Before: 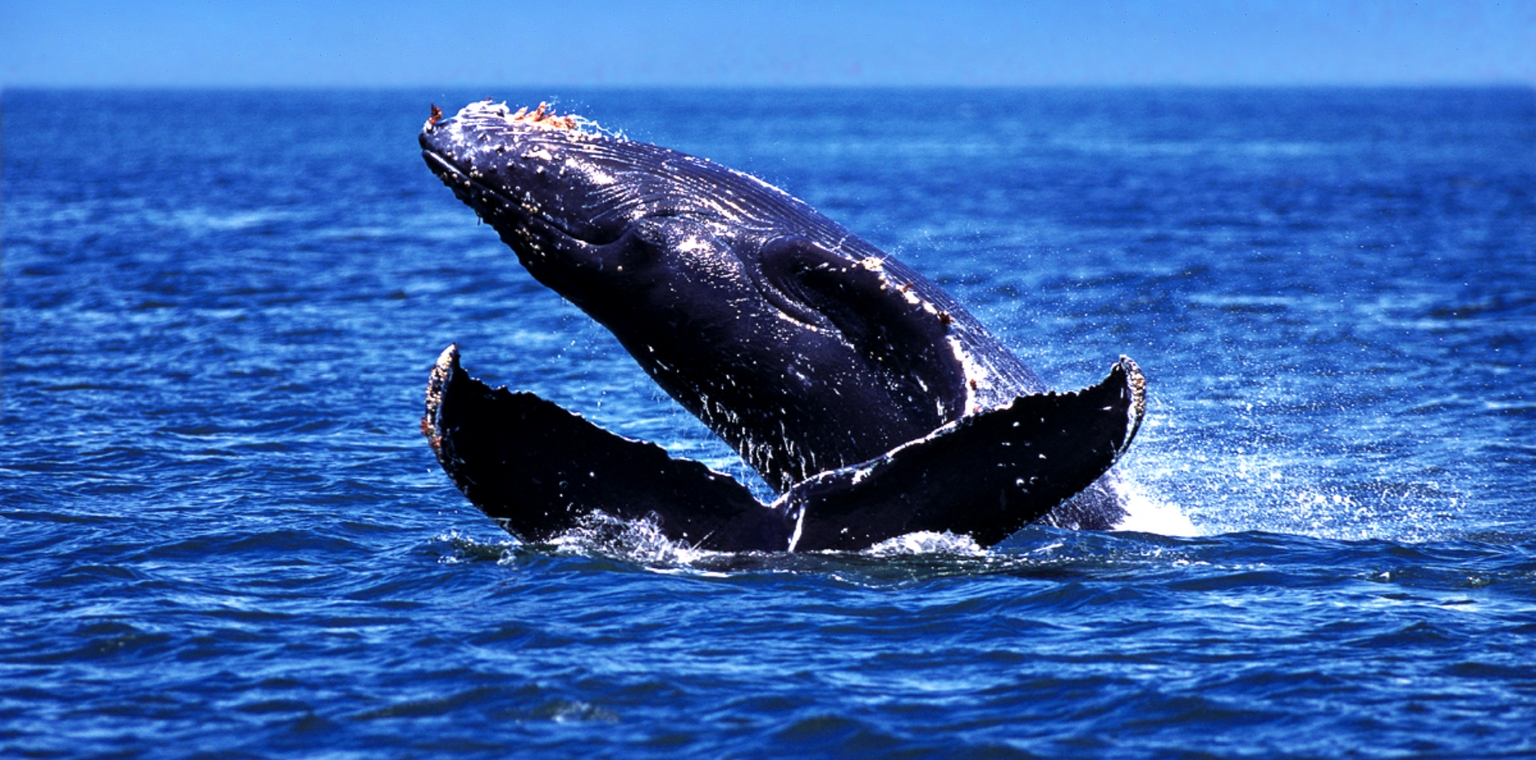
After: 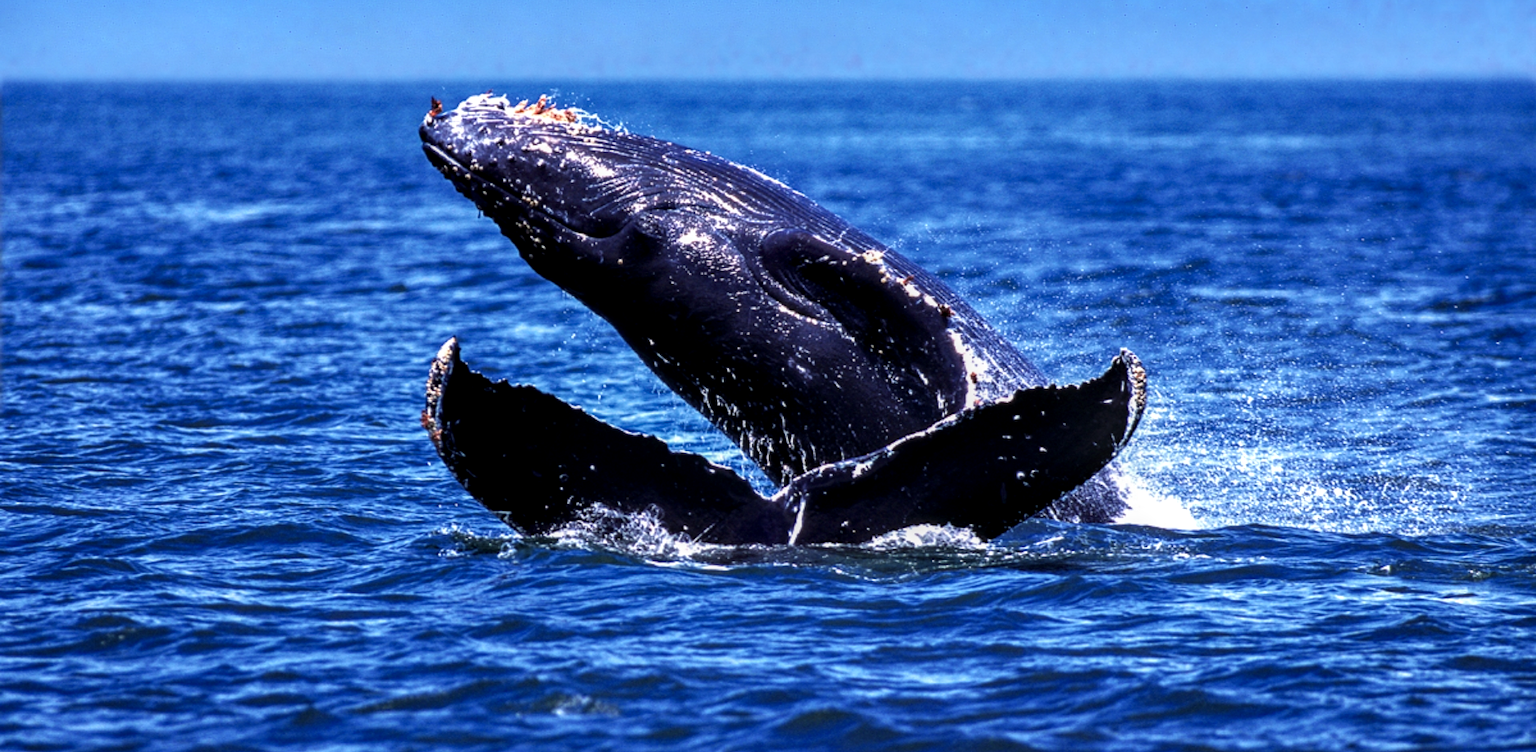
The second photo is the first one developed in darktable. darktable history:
local contrast: detail 130%
crop: top 0.984%, right 0.03%
